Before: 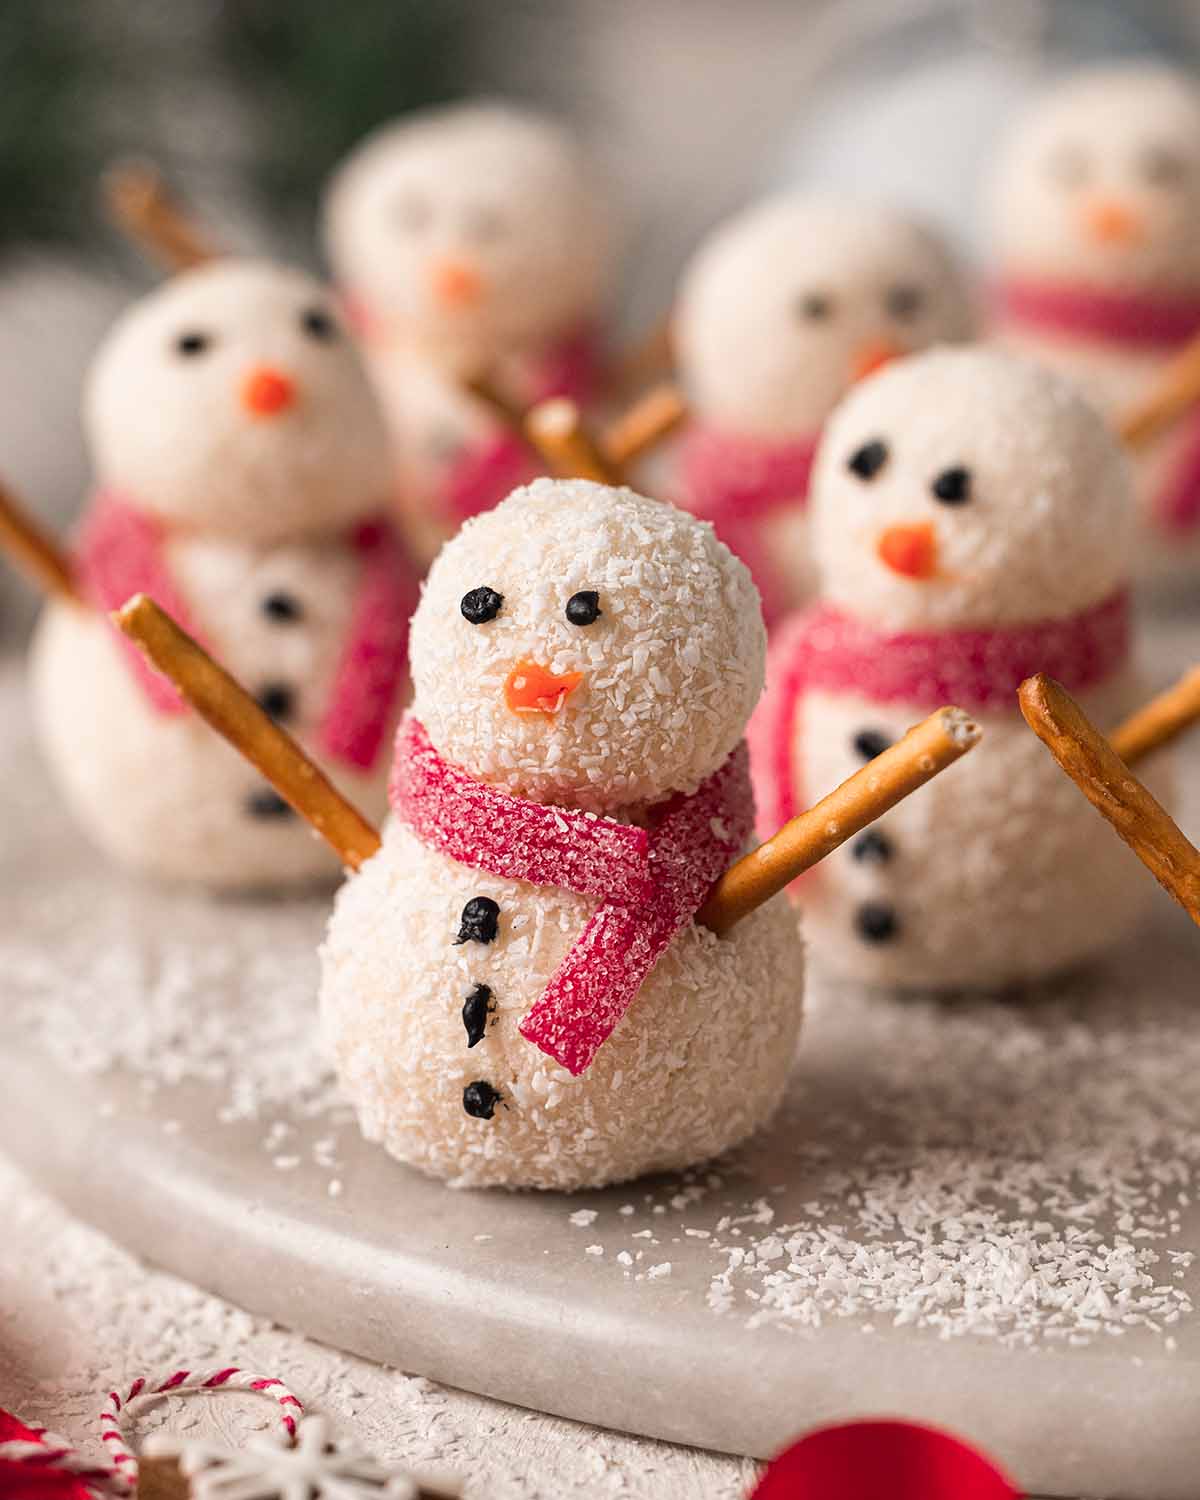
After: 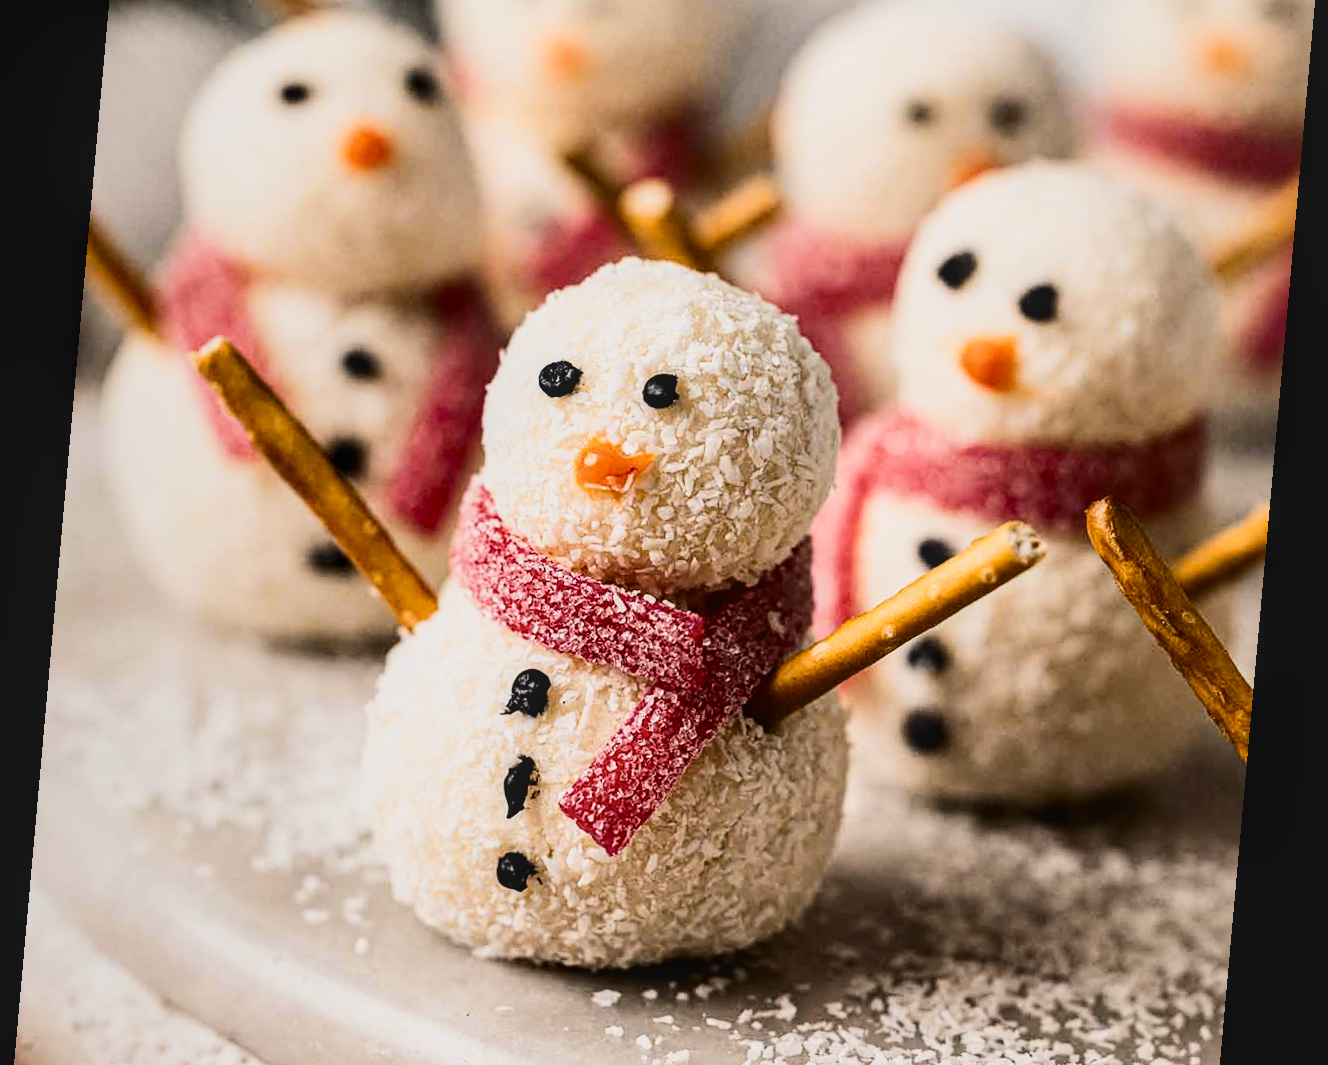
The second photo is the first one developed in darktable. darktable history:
rotate and perspective: rotation 5.12°, automatic cropping off
filmic rgb: black relative exposure -5 EV, white relative exposure 3.5 EV, hardness 3.19, contrast 1.3, highlights saturation mix -50%
contrast brightness saturation: contrast 0.28
local contrast: detail 110%
crop: top 16.727%, bottom 16.727%
color contrast: green-magenta contrast 0.85, blue-yellow contrast 1.25, unbound 0
